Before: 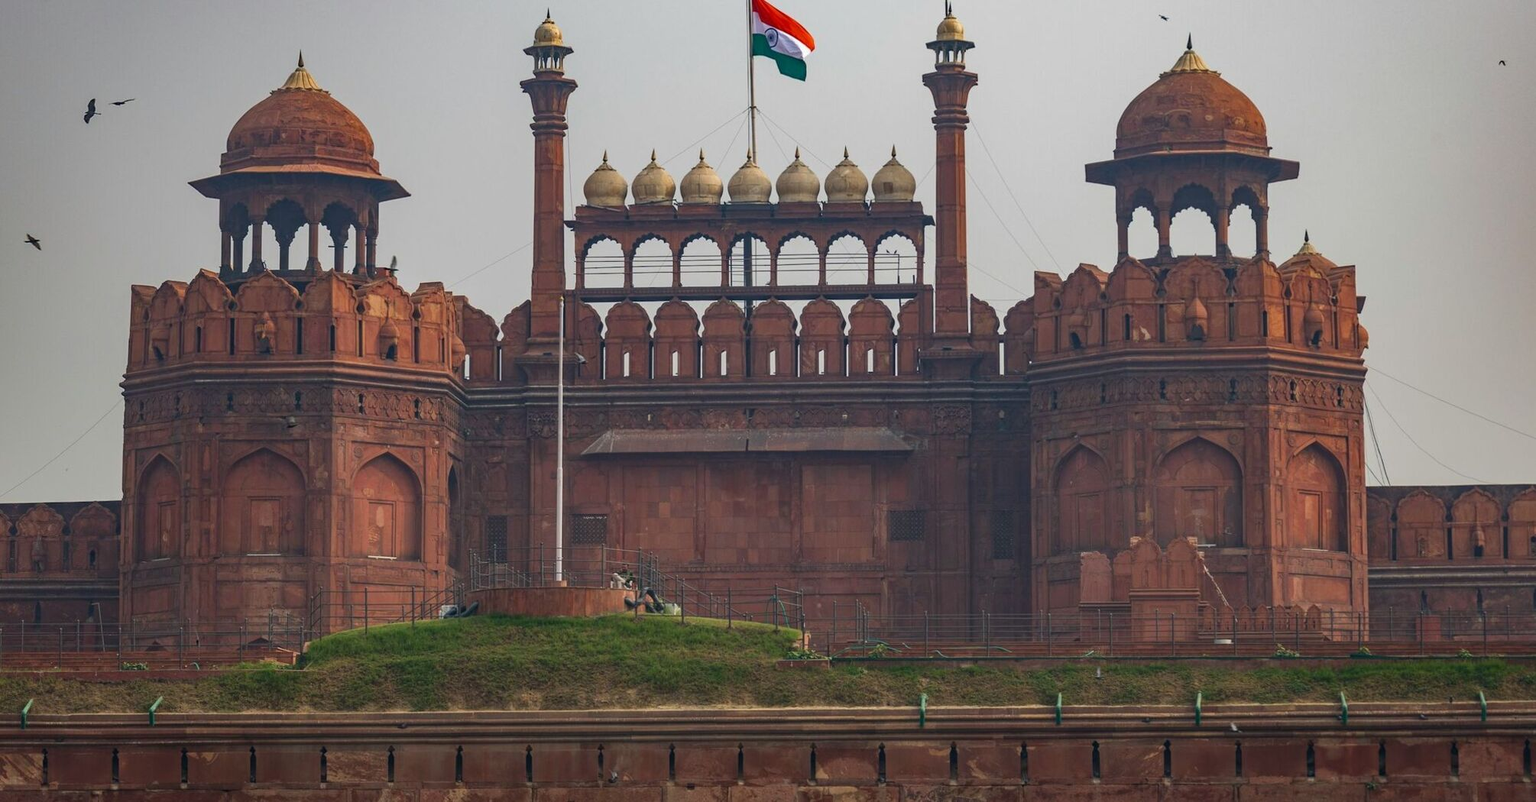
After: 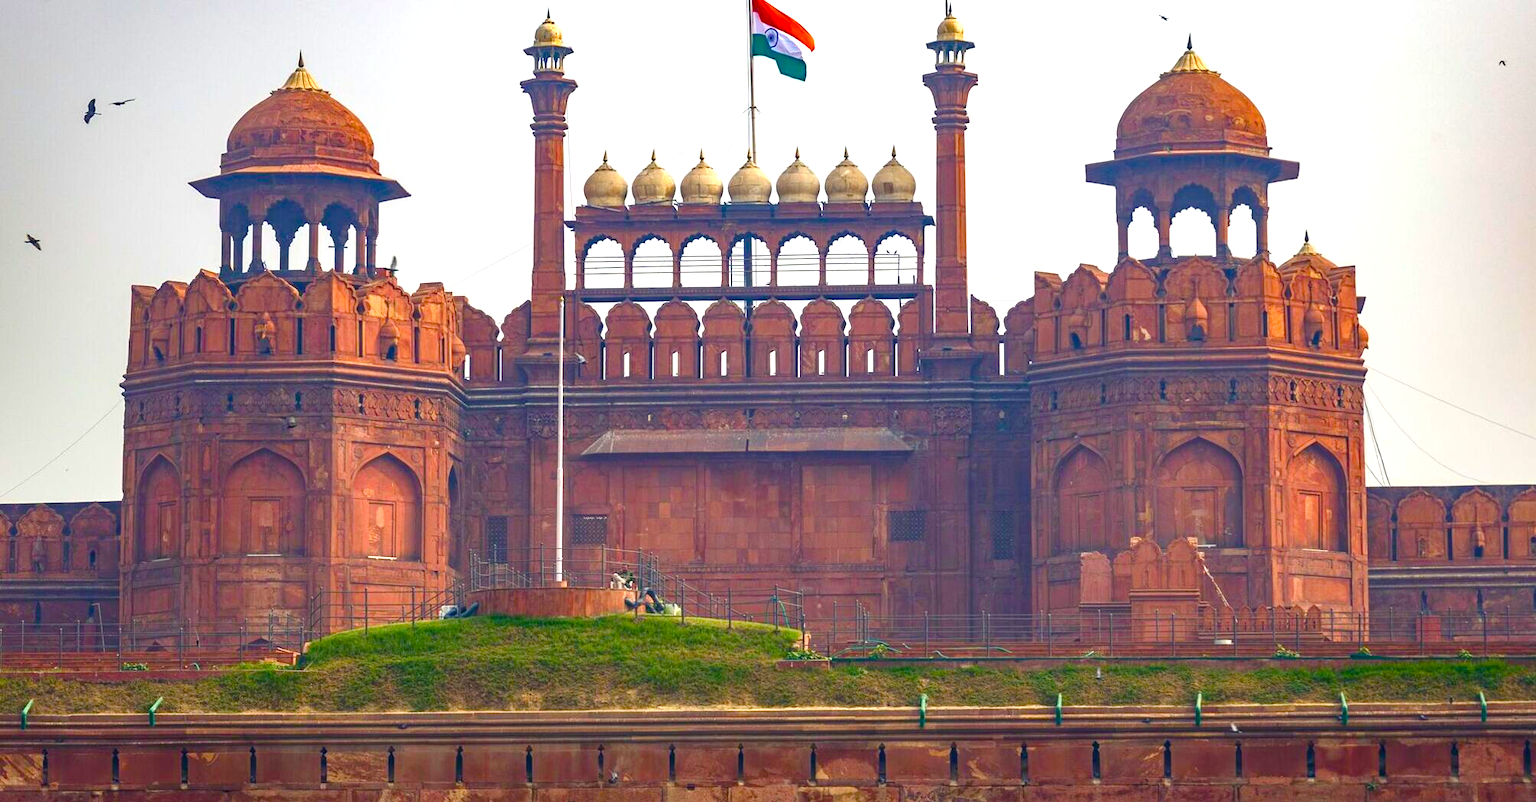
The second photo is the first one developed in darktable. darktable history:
color balance rgb: shadows lift › luminance -21.71%, shadows lift › chroma 6.685%, shadows lift › hue 269.34°, power › hue 62.99°, perceptual saturation grading › global saturation 20%, perceptual saturation grading › highlights -25.005%, perceptual saturation grading › shadows 50.159%, global vibrance 40.668%
exposure: black level correction 0, exposure 1.105 EV, compensate highlight preservation false
